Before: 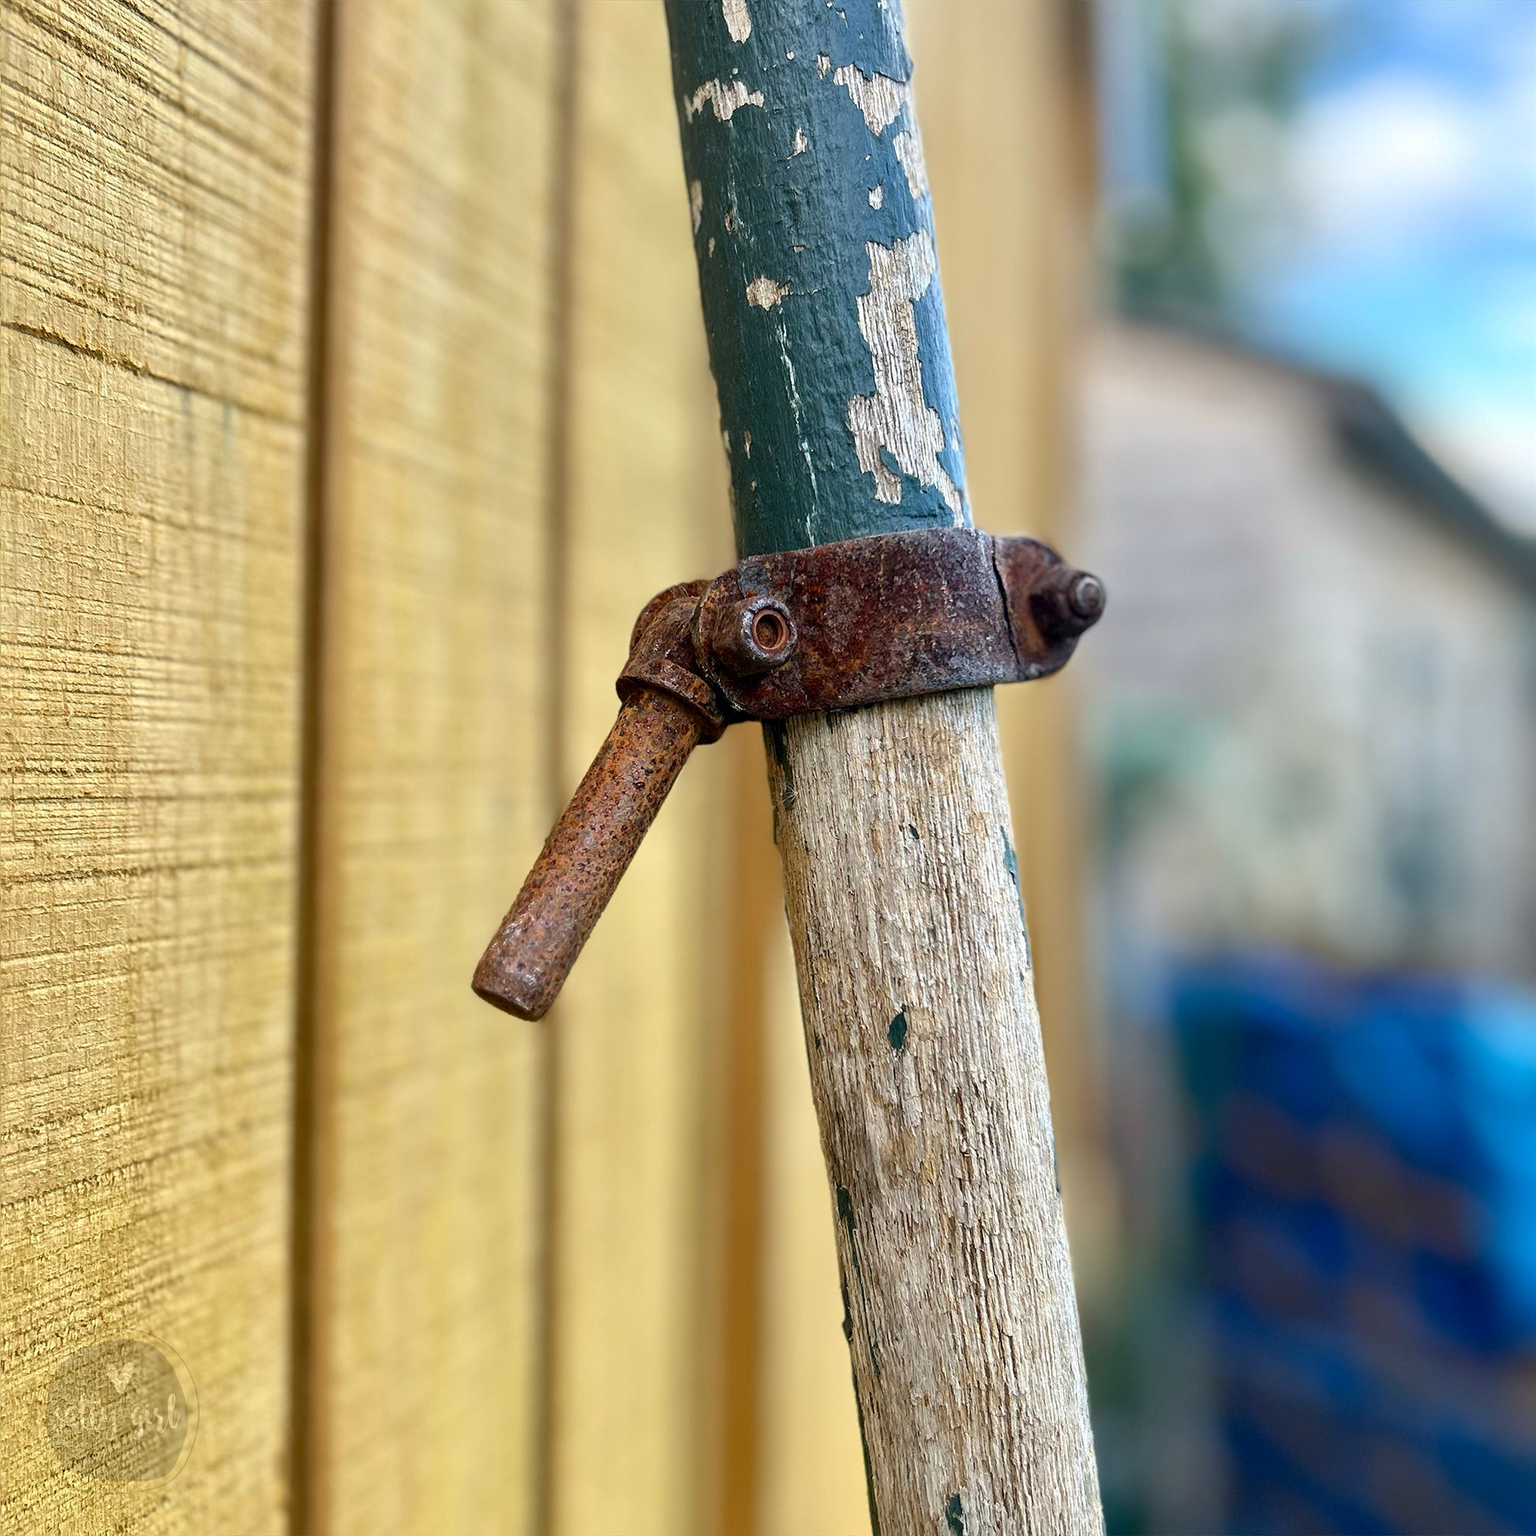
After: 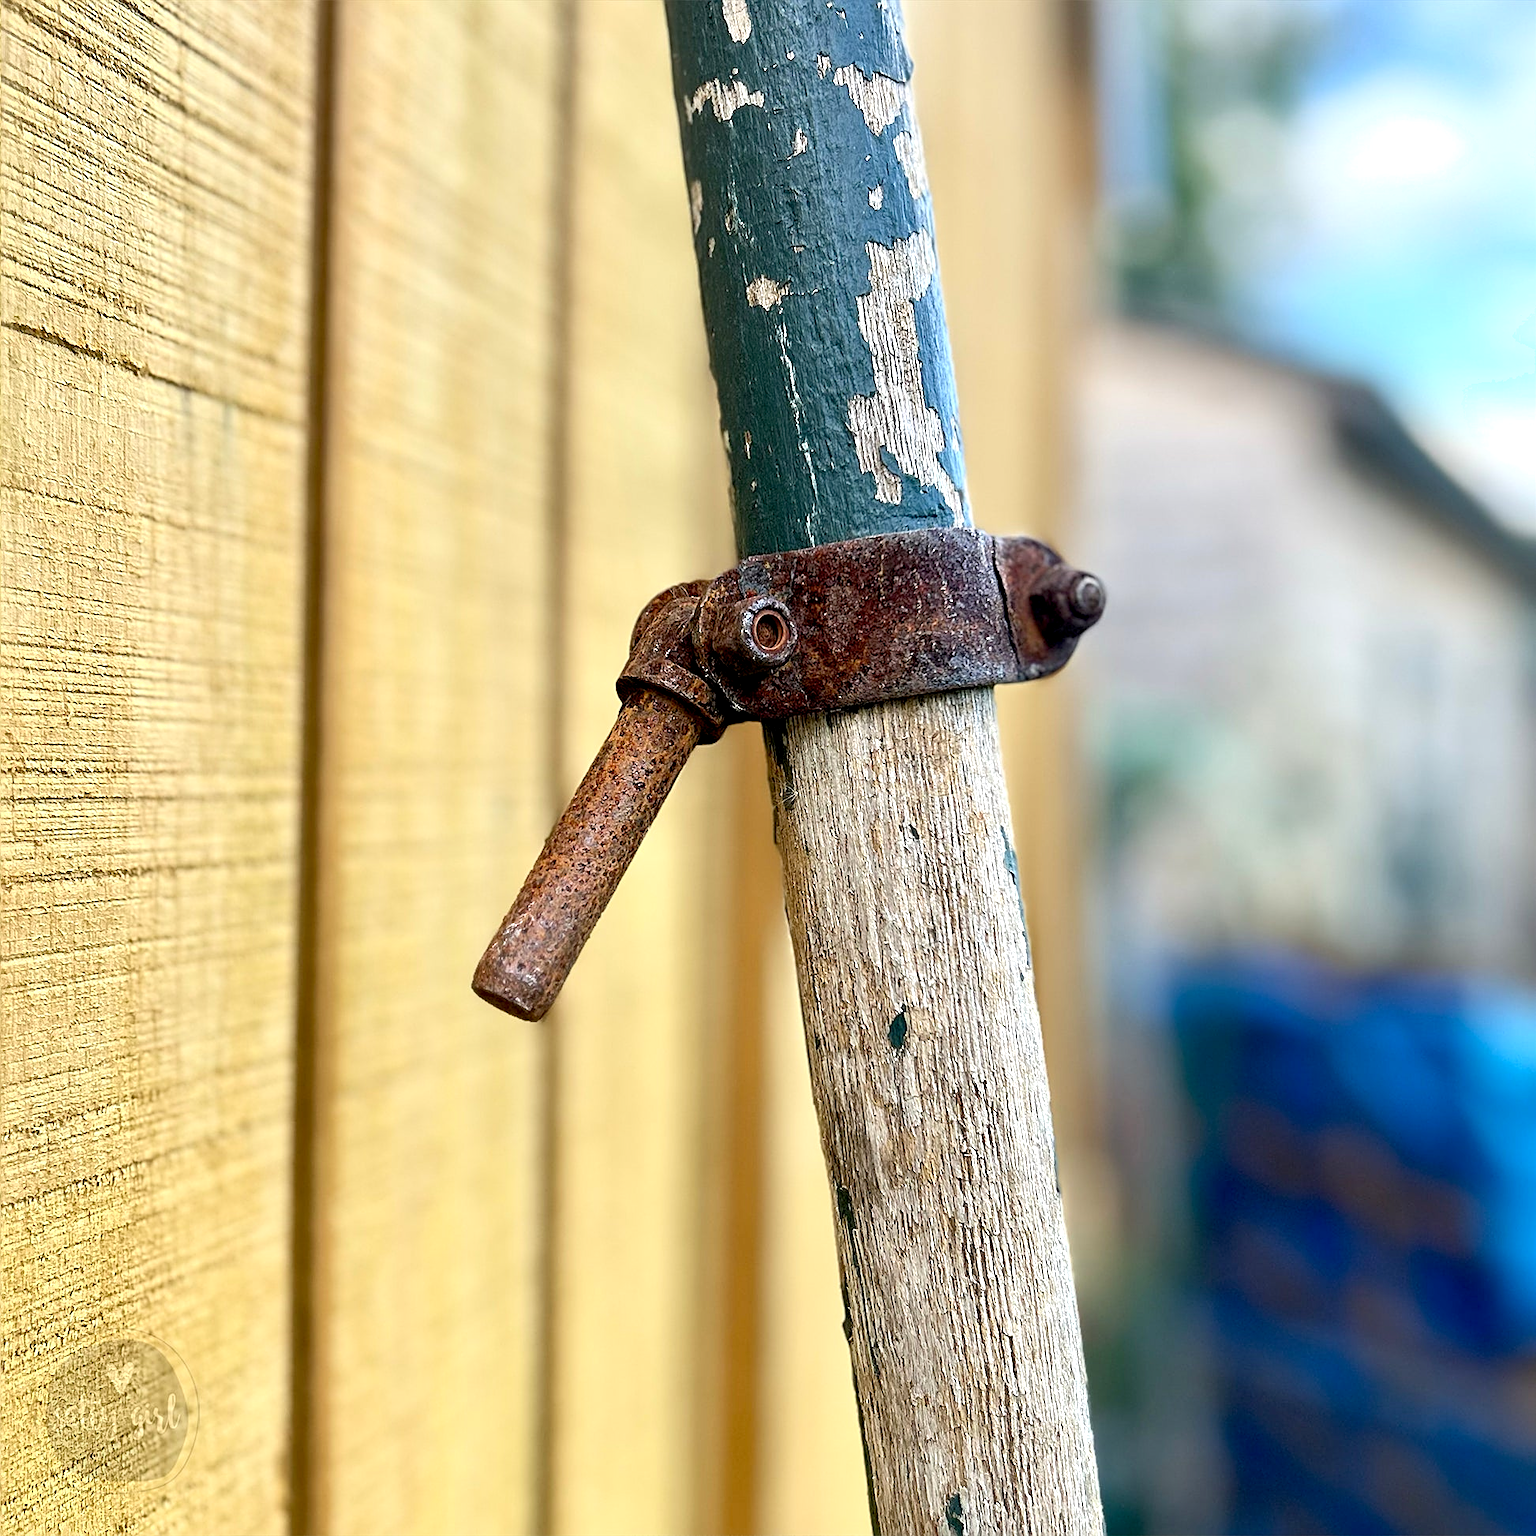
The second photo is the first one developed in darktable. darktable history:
shadows and highlights: shadows 0, highlights 40
exposure: black level correction 0.005, exposure 0.286 EV, compensate highlight preservation false
sharpen: on, module defaults
